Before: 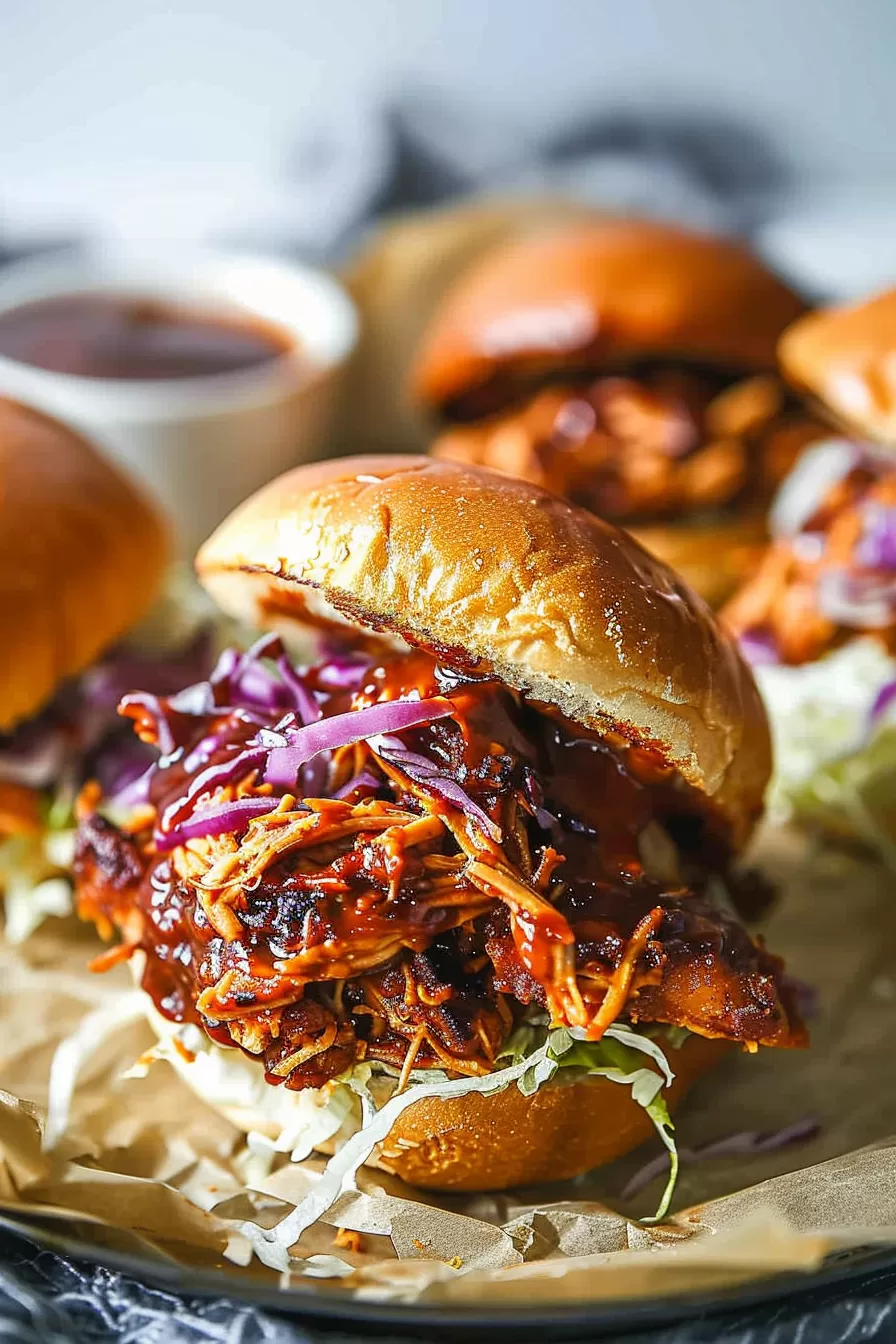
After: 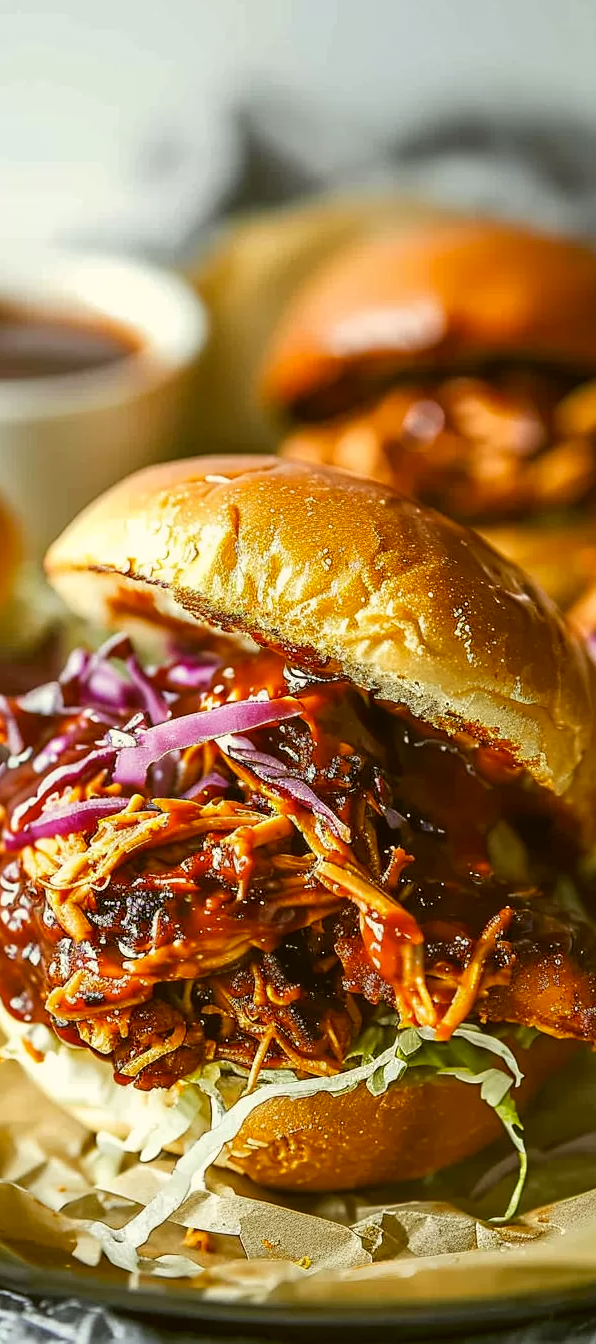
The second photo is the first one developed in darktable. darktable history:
crop: left 16.899%, right 16.556%
color correction: highlights a* -1.43, highlights b* 10.12, shadows a* 0.395, shadows b* 19.35
